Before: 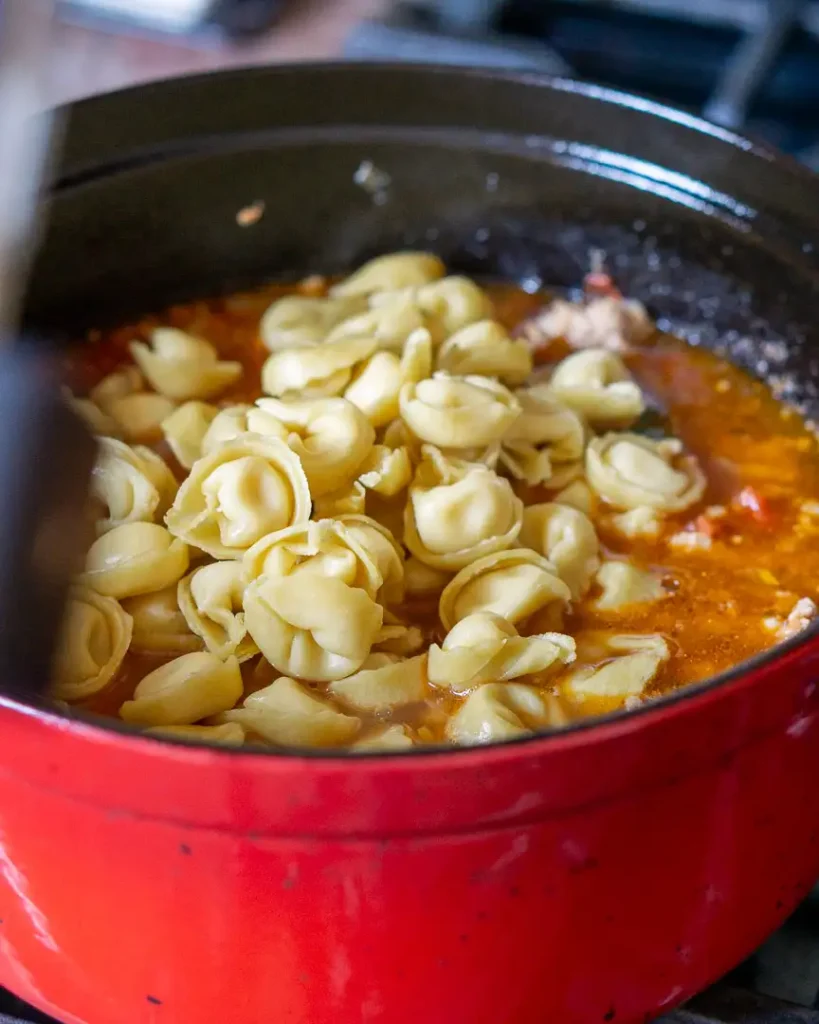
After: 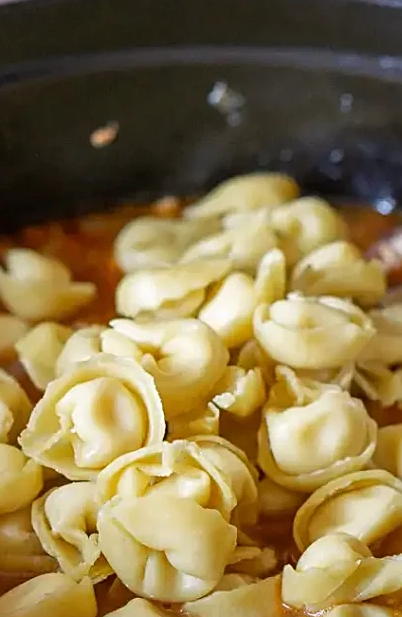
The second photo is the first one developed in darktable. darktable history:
sharpen: on, module defaults
crop: left 17.83%, top 7.761%, right 33.071%, bottom 31.888%
